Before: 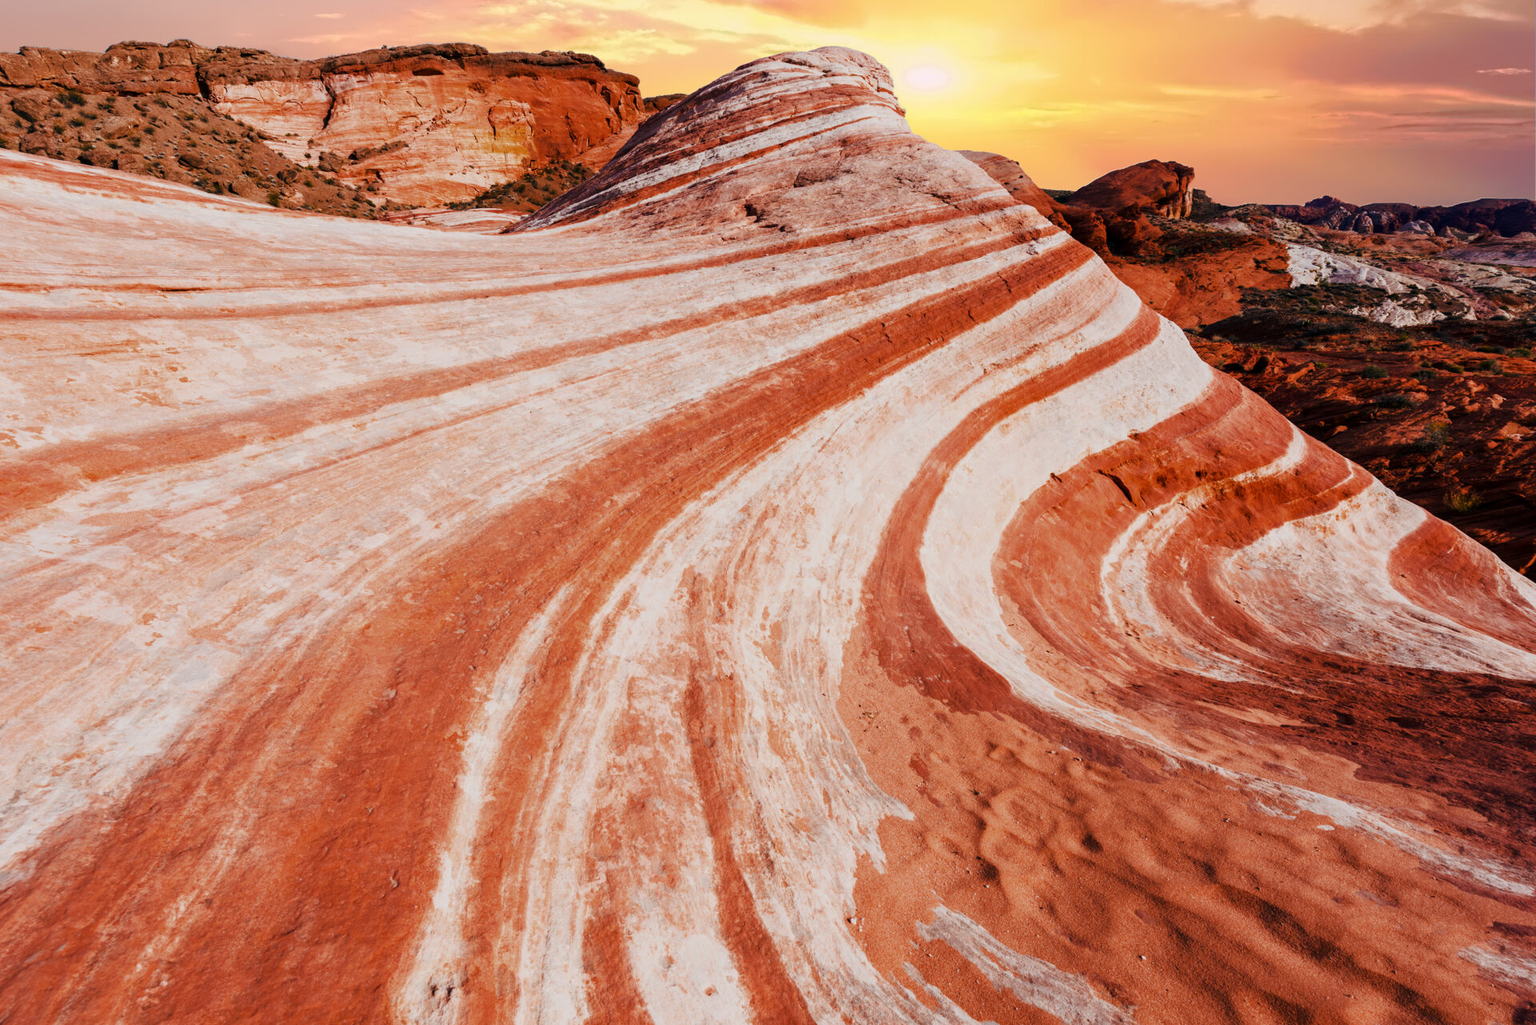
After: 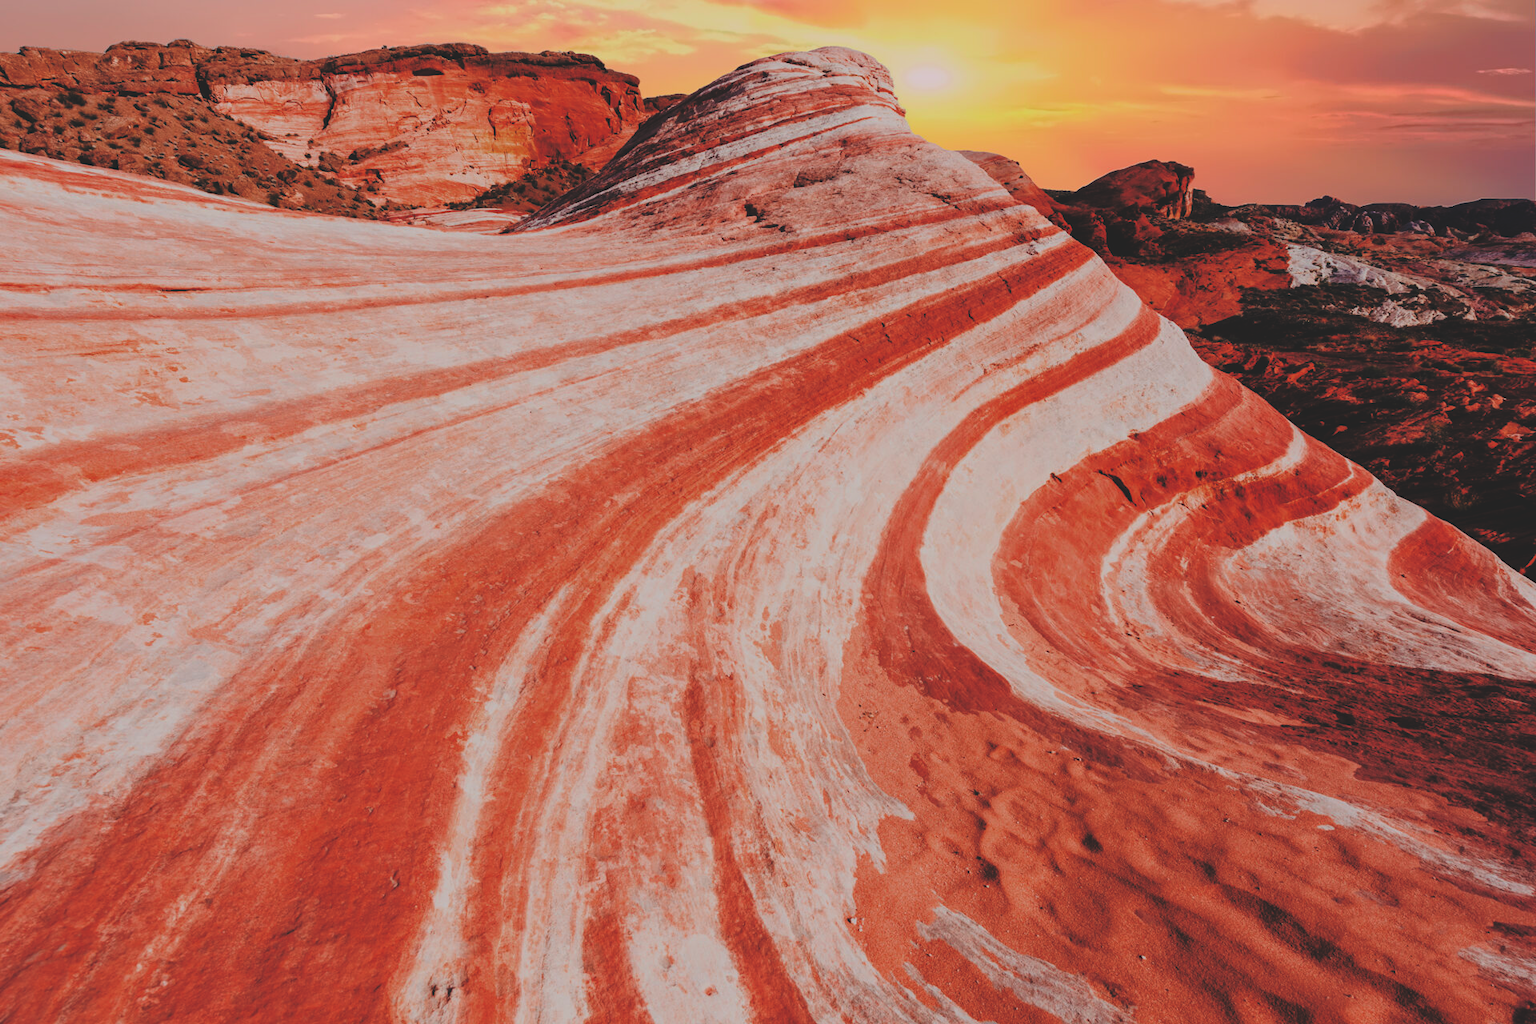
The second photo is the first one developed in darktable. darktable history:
filmic rgb: black relative exposure -7.65 EV, white relative exposure 4.56 EV, hardness 3.61
rgb curve: curves: ch0 [(0, 0.186) (0.314, 0.284) (0.775, 0.708) (1, 1)], compensate middle gray true, preserve colors none
